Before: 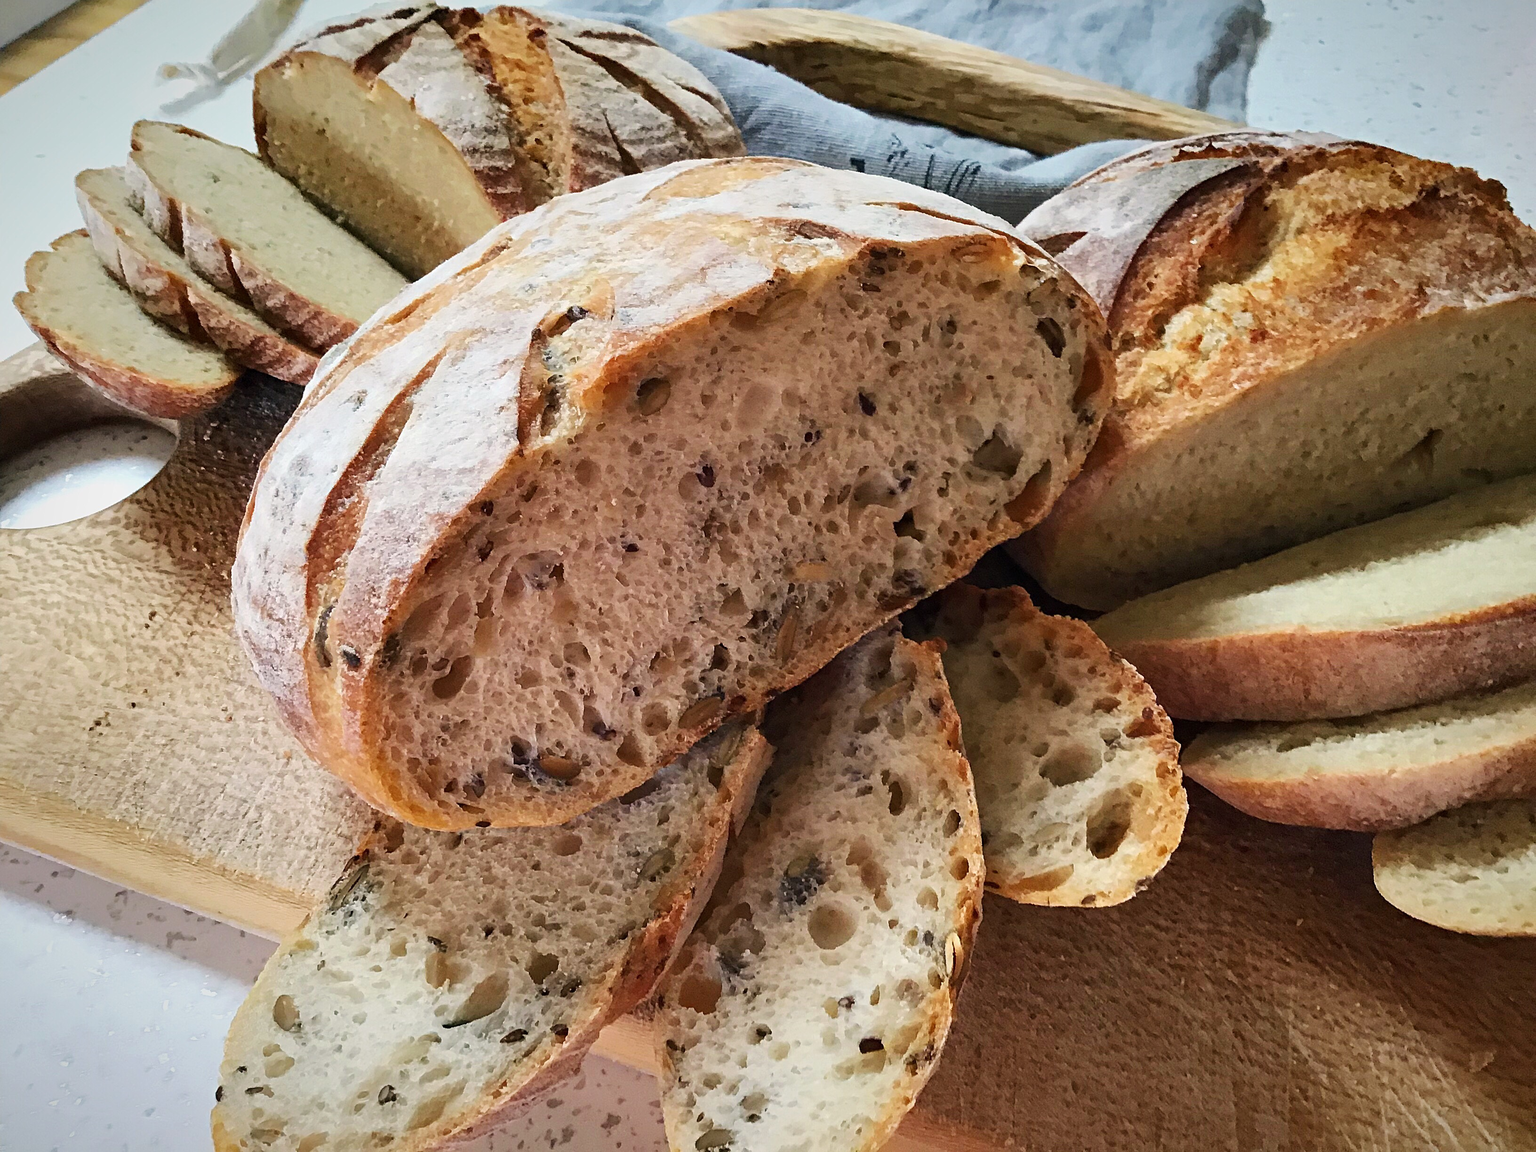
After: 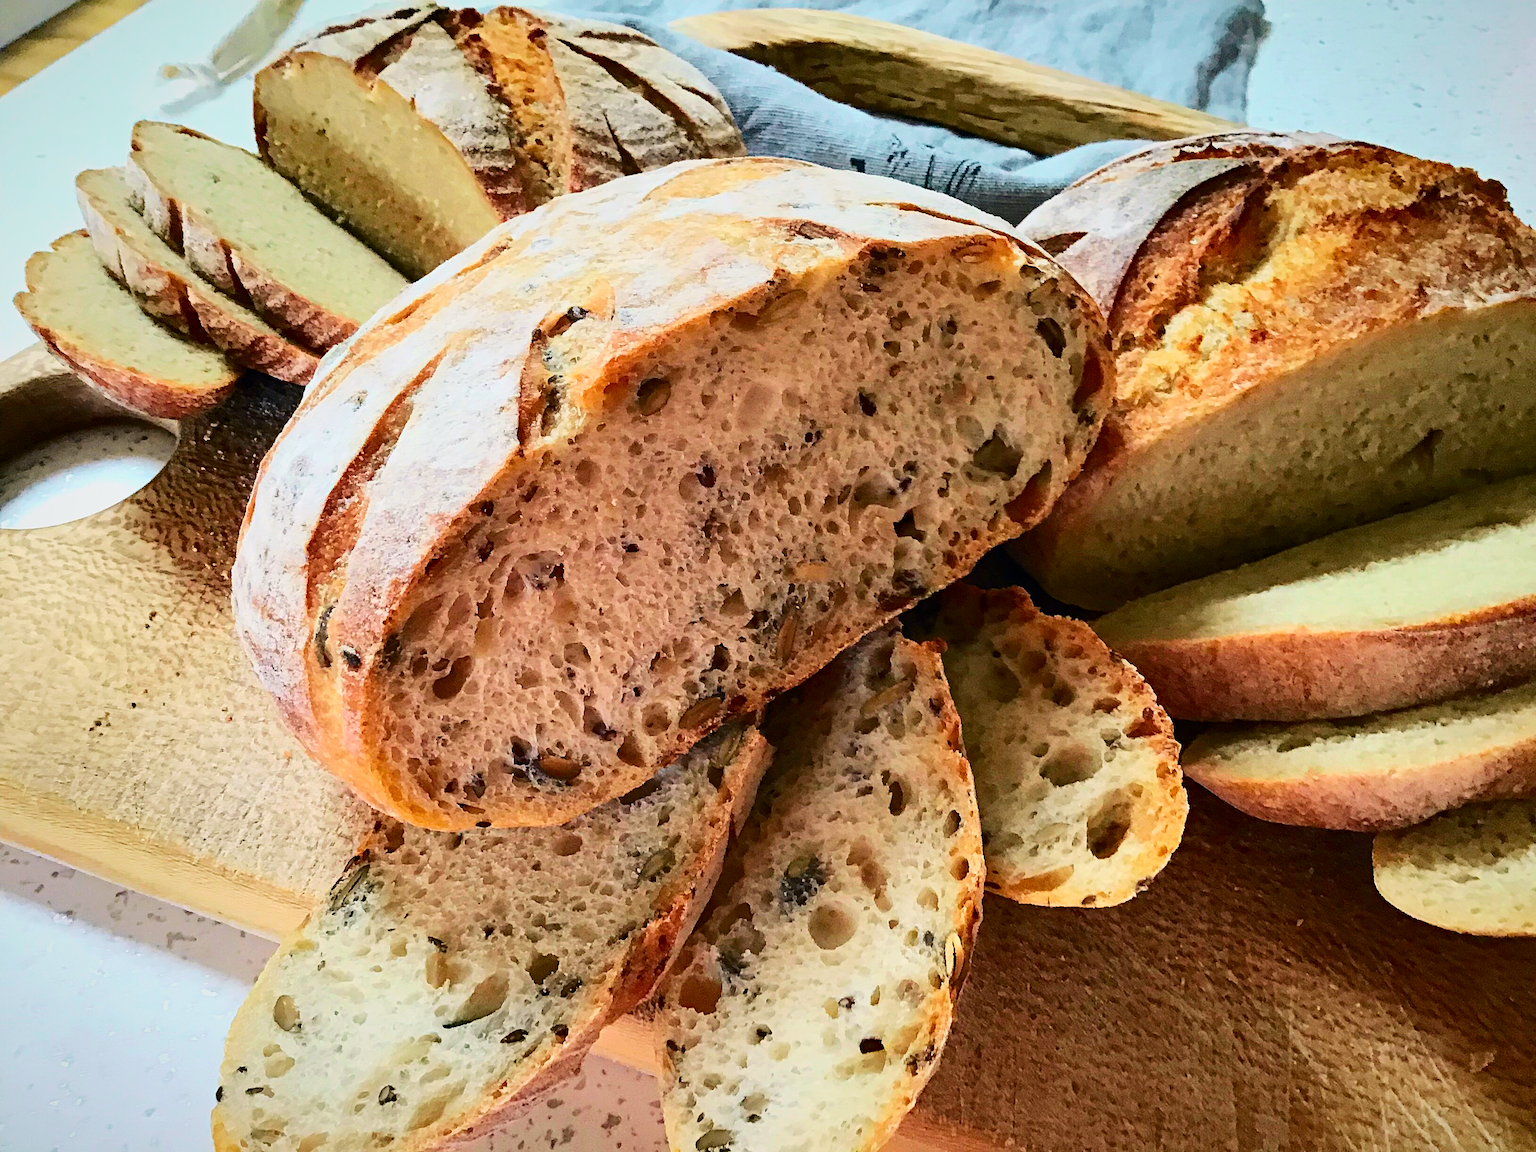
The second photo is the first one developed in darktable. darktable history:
haze removal: strength 0.1, compatibility mode true, adaptive false
tone curve: curves: ch0 [(0, 0) (0.042, 0.023) (0.157, 0.114) (0.302, 0.308) (0.44, 0.507) (0.607, 0.705) (0.824, 0.882) (1, 0.965)]; ch1 [(0, 0) (0.339, 0.334) (0.445, 0.419) (0.476, 0.454) (0.503, 0.501) (0.517, 0.513) (0.551, 0.567) (0.622, 0.662) (0.706, 0.741) (1, 1)]; ch2 [(0, 0) (0.327, 0.318) (0.417, 0.426) (0.46, 0.453) (0.502, 0.5) (0.514, 0.524) (0.547, 0.572) (0.615, 0.656) (0.717, 0.778) (1, 1)], color space Lab, independent channels, preserve colors none
